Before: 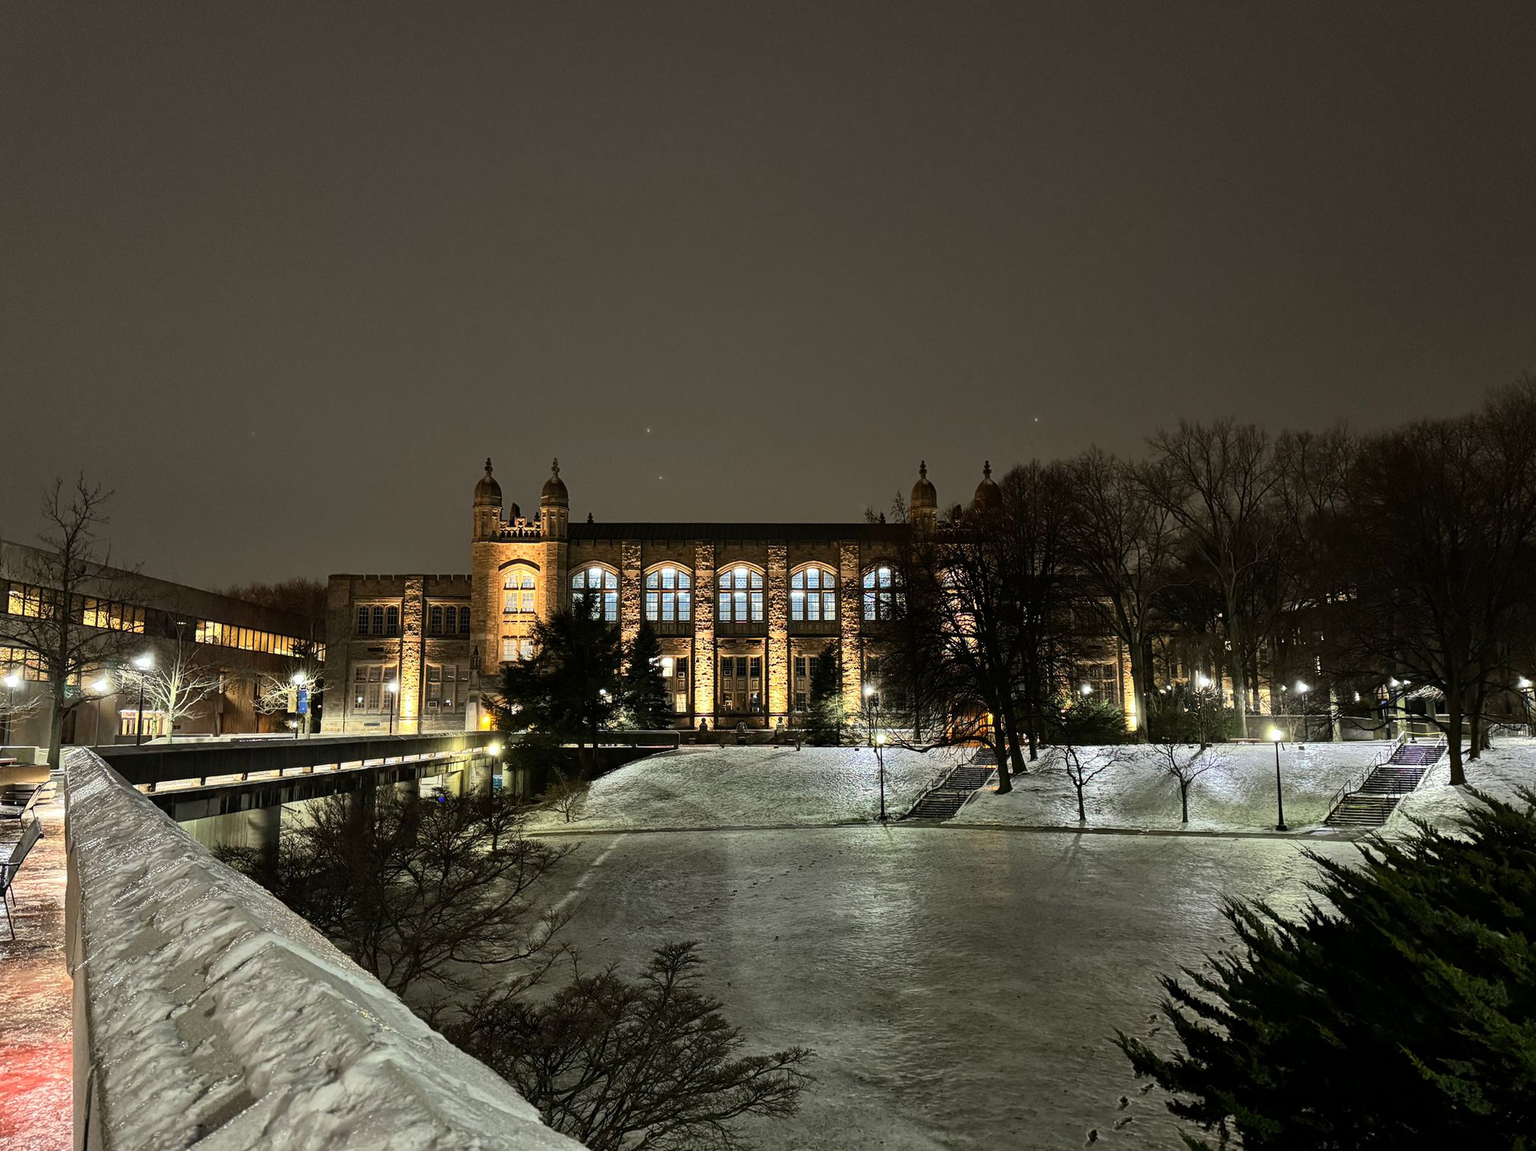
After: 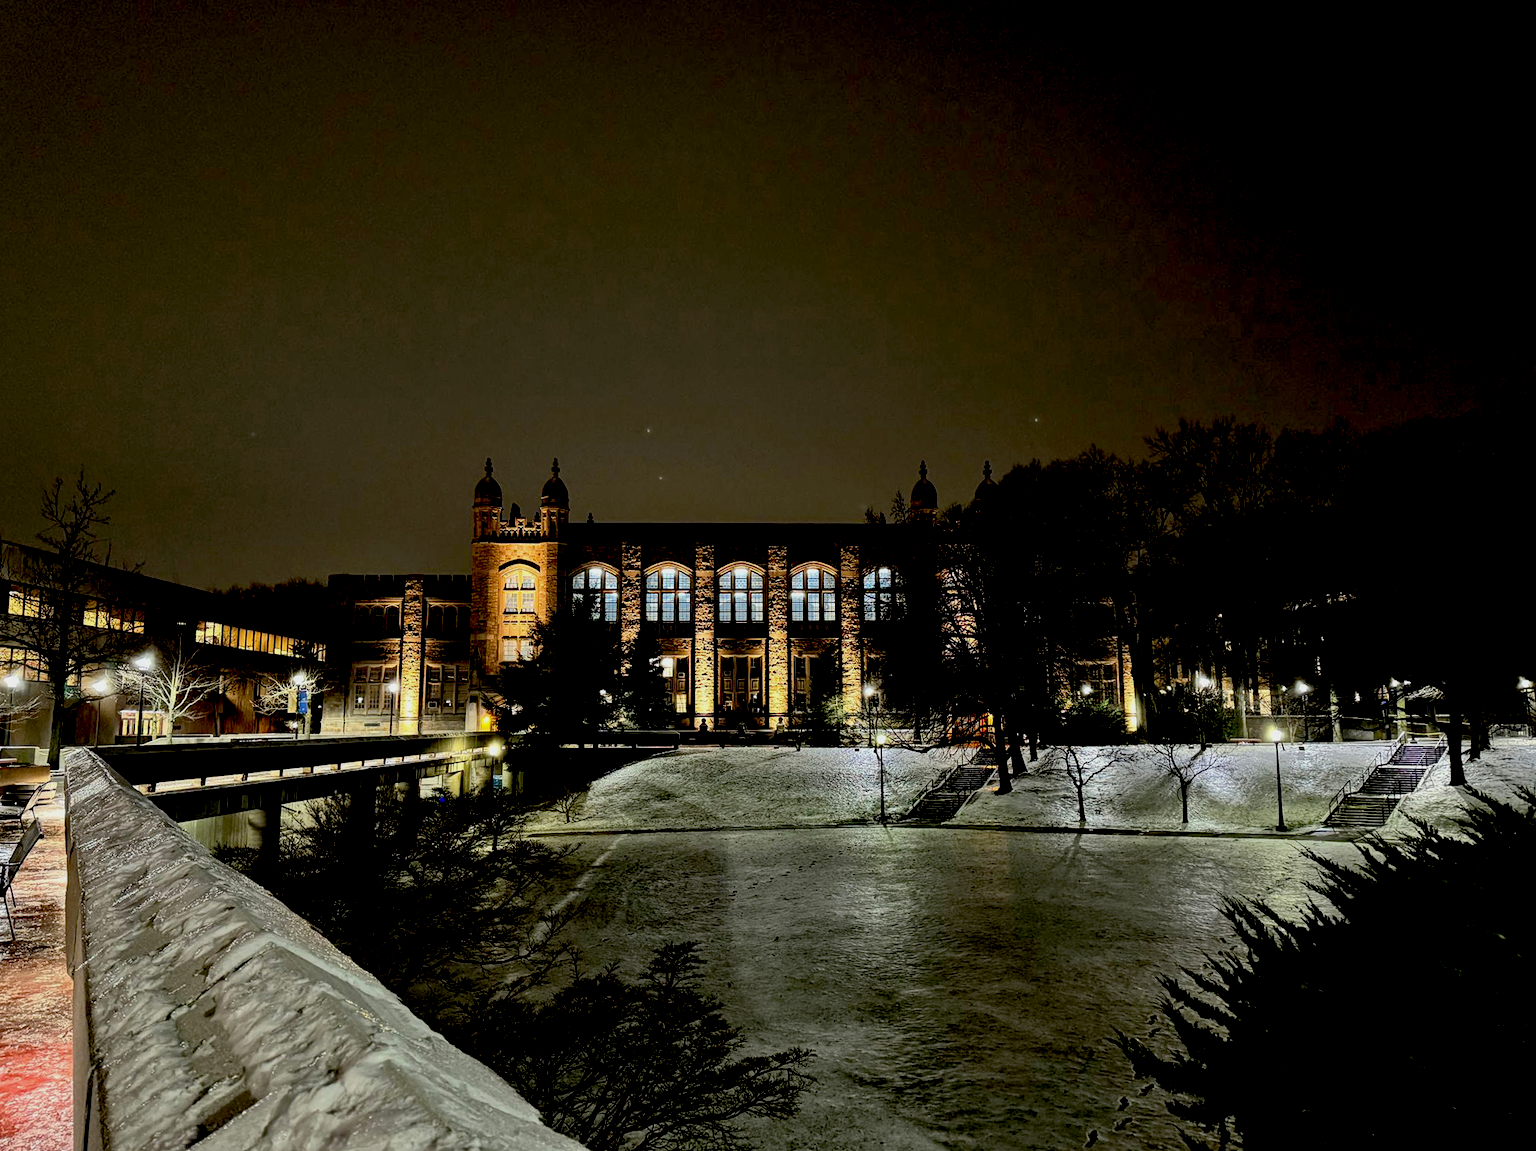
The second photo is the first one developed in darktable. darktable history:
exposure: black level correction 0.044, exposure -0.234 EV, compensate highlight preservation false
